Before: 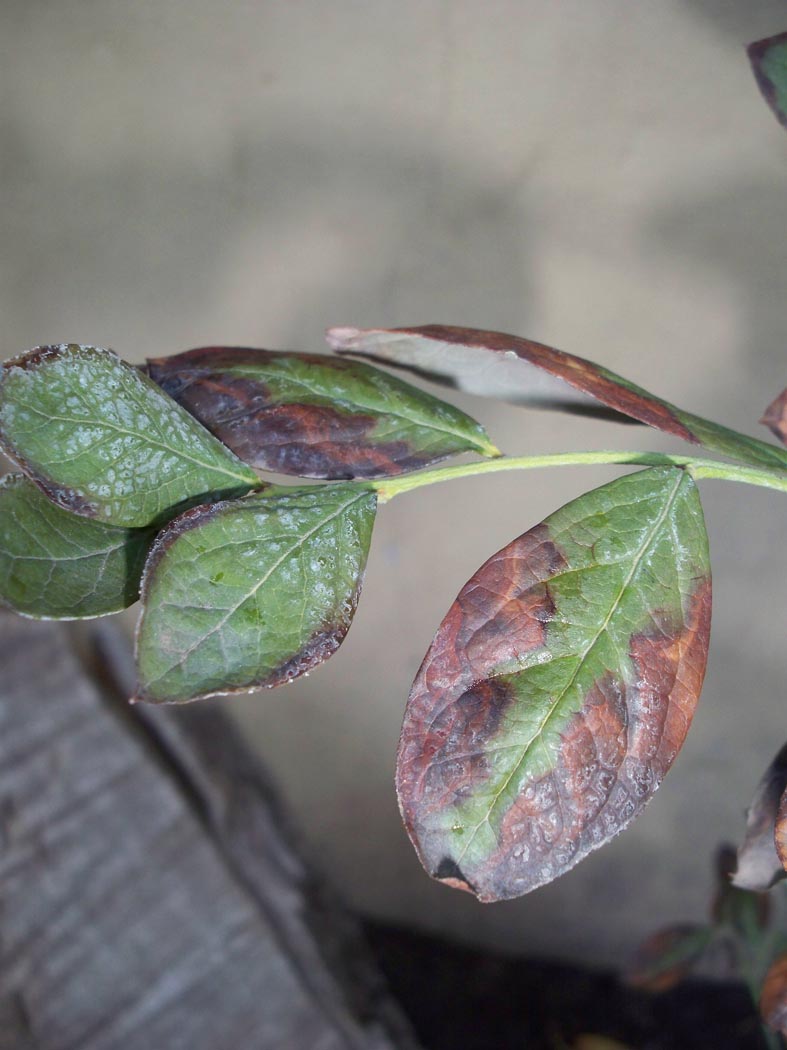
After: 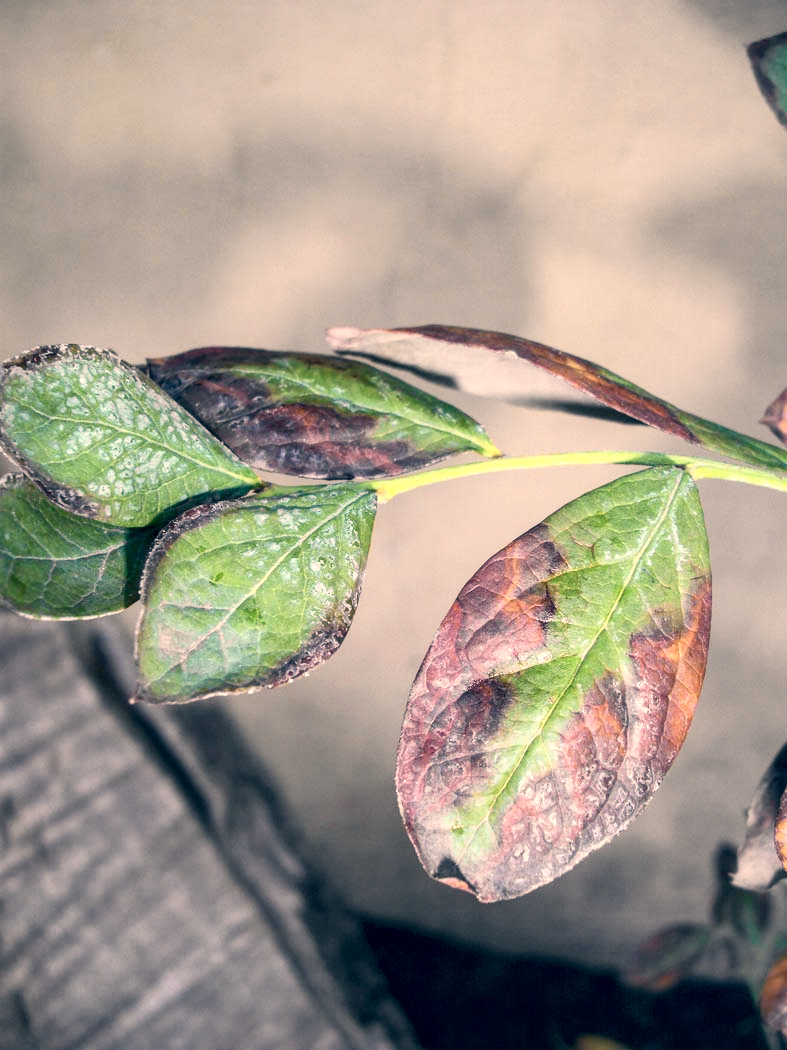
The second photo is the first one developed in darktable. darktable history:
tone curve: curves: ch0 [(0, 0) (0.055, 0.057) (0.258, 0.307) (0.434, 0.543) (0.517, 0.657) (0.745, 0.874) (1, 1)]; ch1 [(0, 0) (0.346, 0.307) (0.418, 0.383) (0.46, 0.439) (0.482, 0.493) (0.502, 0.503) (0.517, 0.514) (0.55, 0.561) (0.588, 0.603) (0.646, 0.688) (1, 1)]; ch2 [(0, 0) (0.346, 0.34) (0.431, 0.45) (0.485, 0.499) (0.5, 0.503) (0.527, 0.525) (0.545, 0.562) (0.679, 0.706) (1, 1)], color space Lab, independent channels, preserve colors none
local contrast: detail 144%
color correction: highlights a* 10.32, highlights b* 14.66, shadows a* -9.59, shadows b* -15.02
